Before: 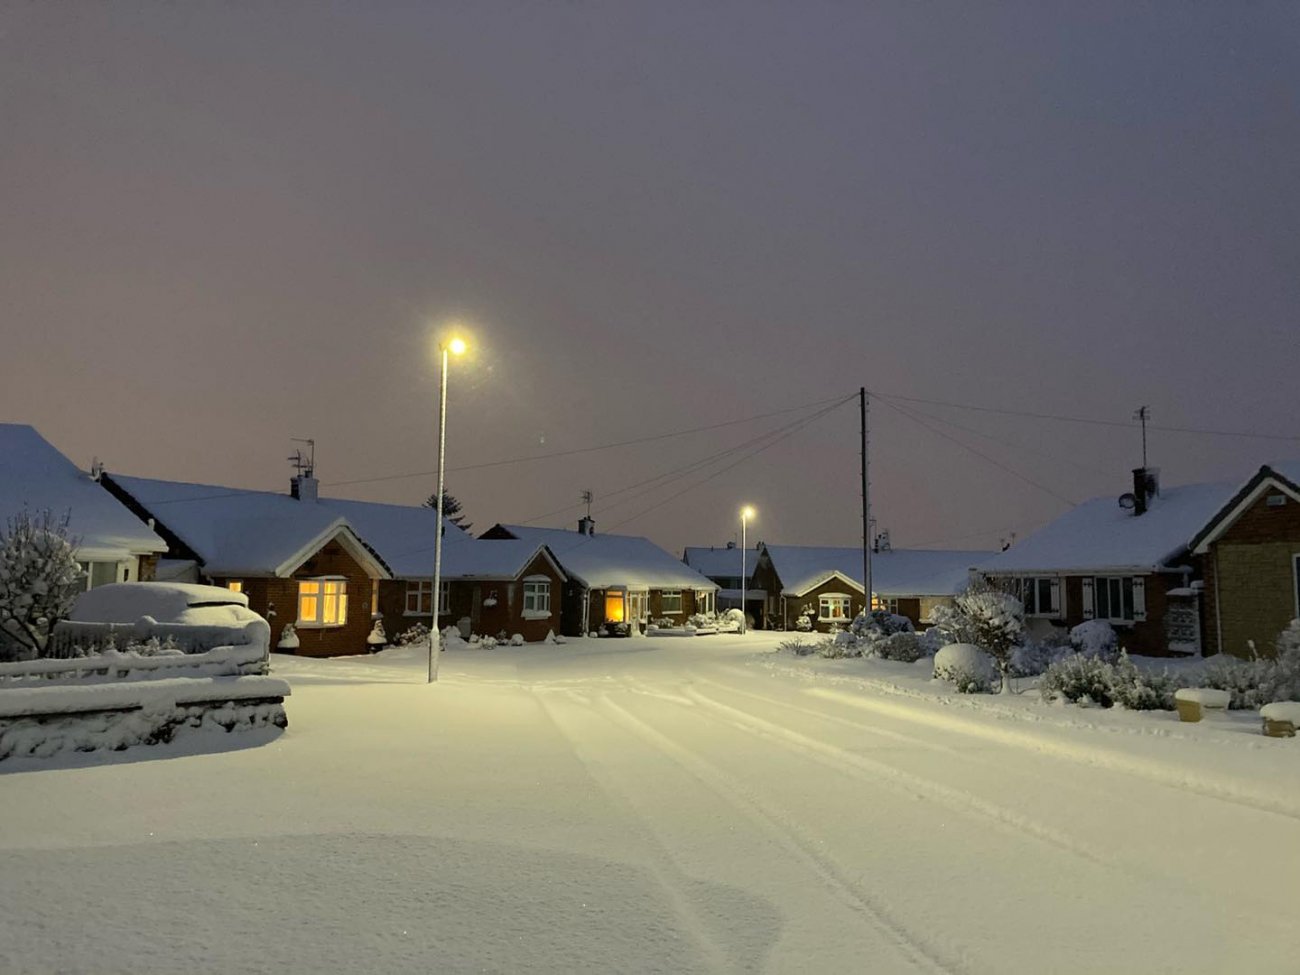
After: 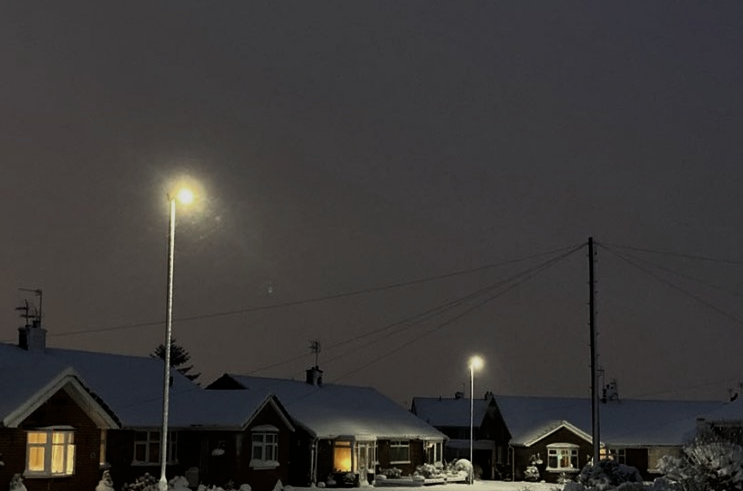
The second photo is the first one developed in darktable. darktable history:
exposure: compensate highlight preservation false
color zones: curves: ch0 [(0, 0.5) (0.125, 0.4) (0.25, 0.5) (0.375, 0.4) (0.5, 0.4) (0.625, 0.35) (0.75, 0.35) (0.875, 0.5)]; ch1 [(0, 0.35) (0.125, 0.45) (0.25, 0.35) (0.375, 0.35) (0.5, 0.35) (0.625, 0.35) (0.75, 0.45) (0.875, 0.35)]; ch2 [(0, 0.6) (0.125, 0.5) (0.25, 0.5) (0.375, 0.6) (0.5, 0.6) (0.625, 0.5) (0.75, 0.5) (0.875, 0.5)]
filmic rgb: black relative exposure -7.5 EV, white relative exposure 5 EV, hardness 3.31, contrast 1.3, contrast in shadows safe
rgb curve: curves: ch0 [(0, 0) (0.415, 0.237) (1, 1)]
crop: left 20.932%, top 15.471%, right 21.848%, bottom 34.081%
